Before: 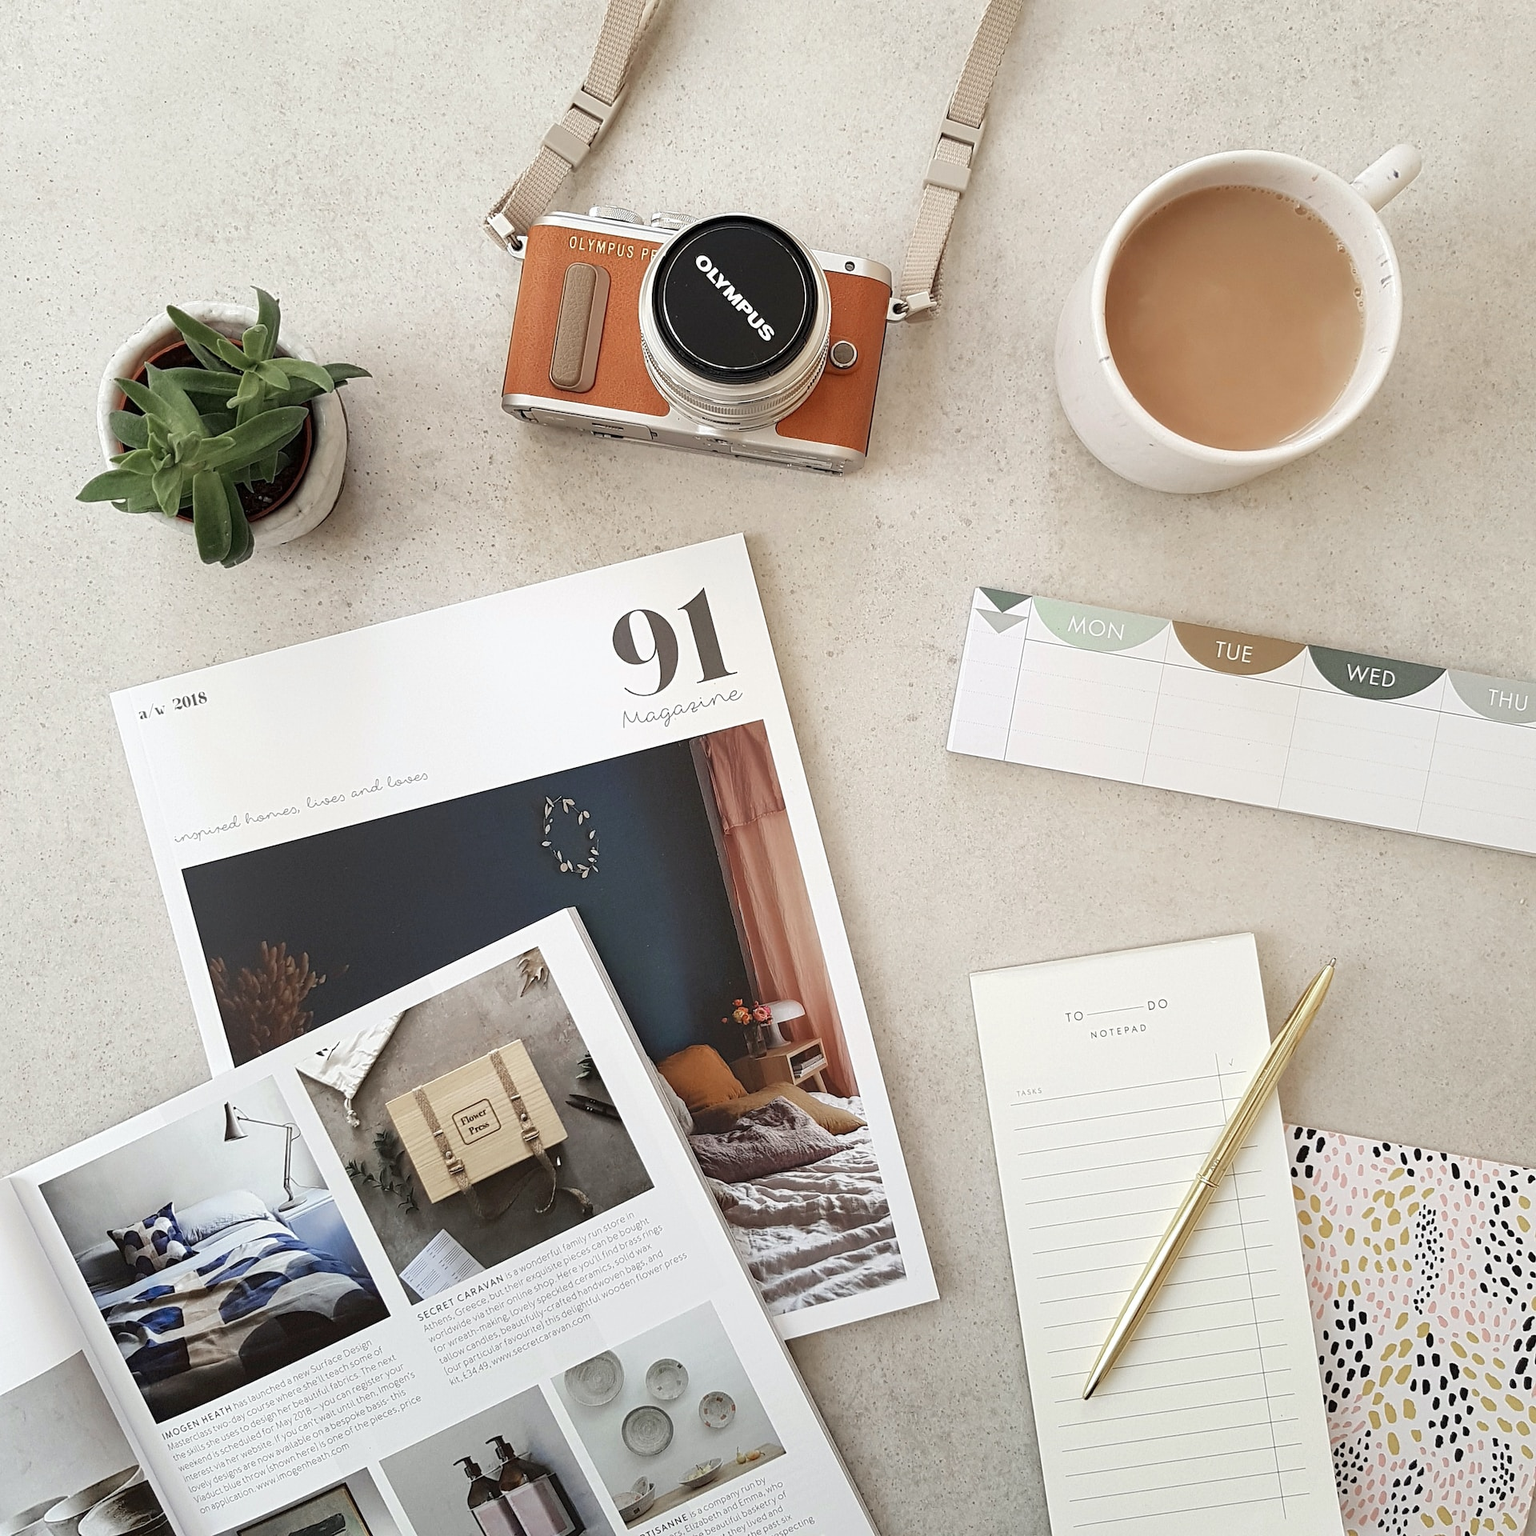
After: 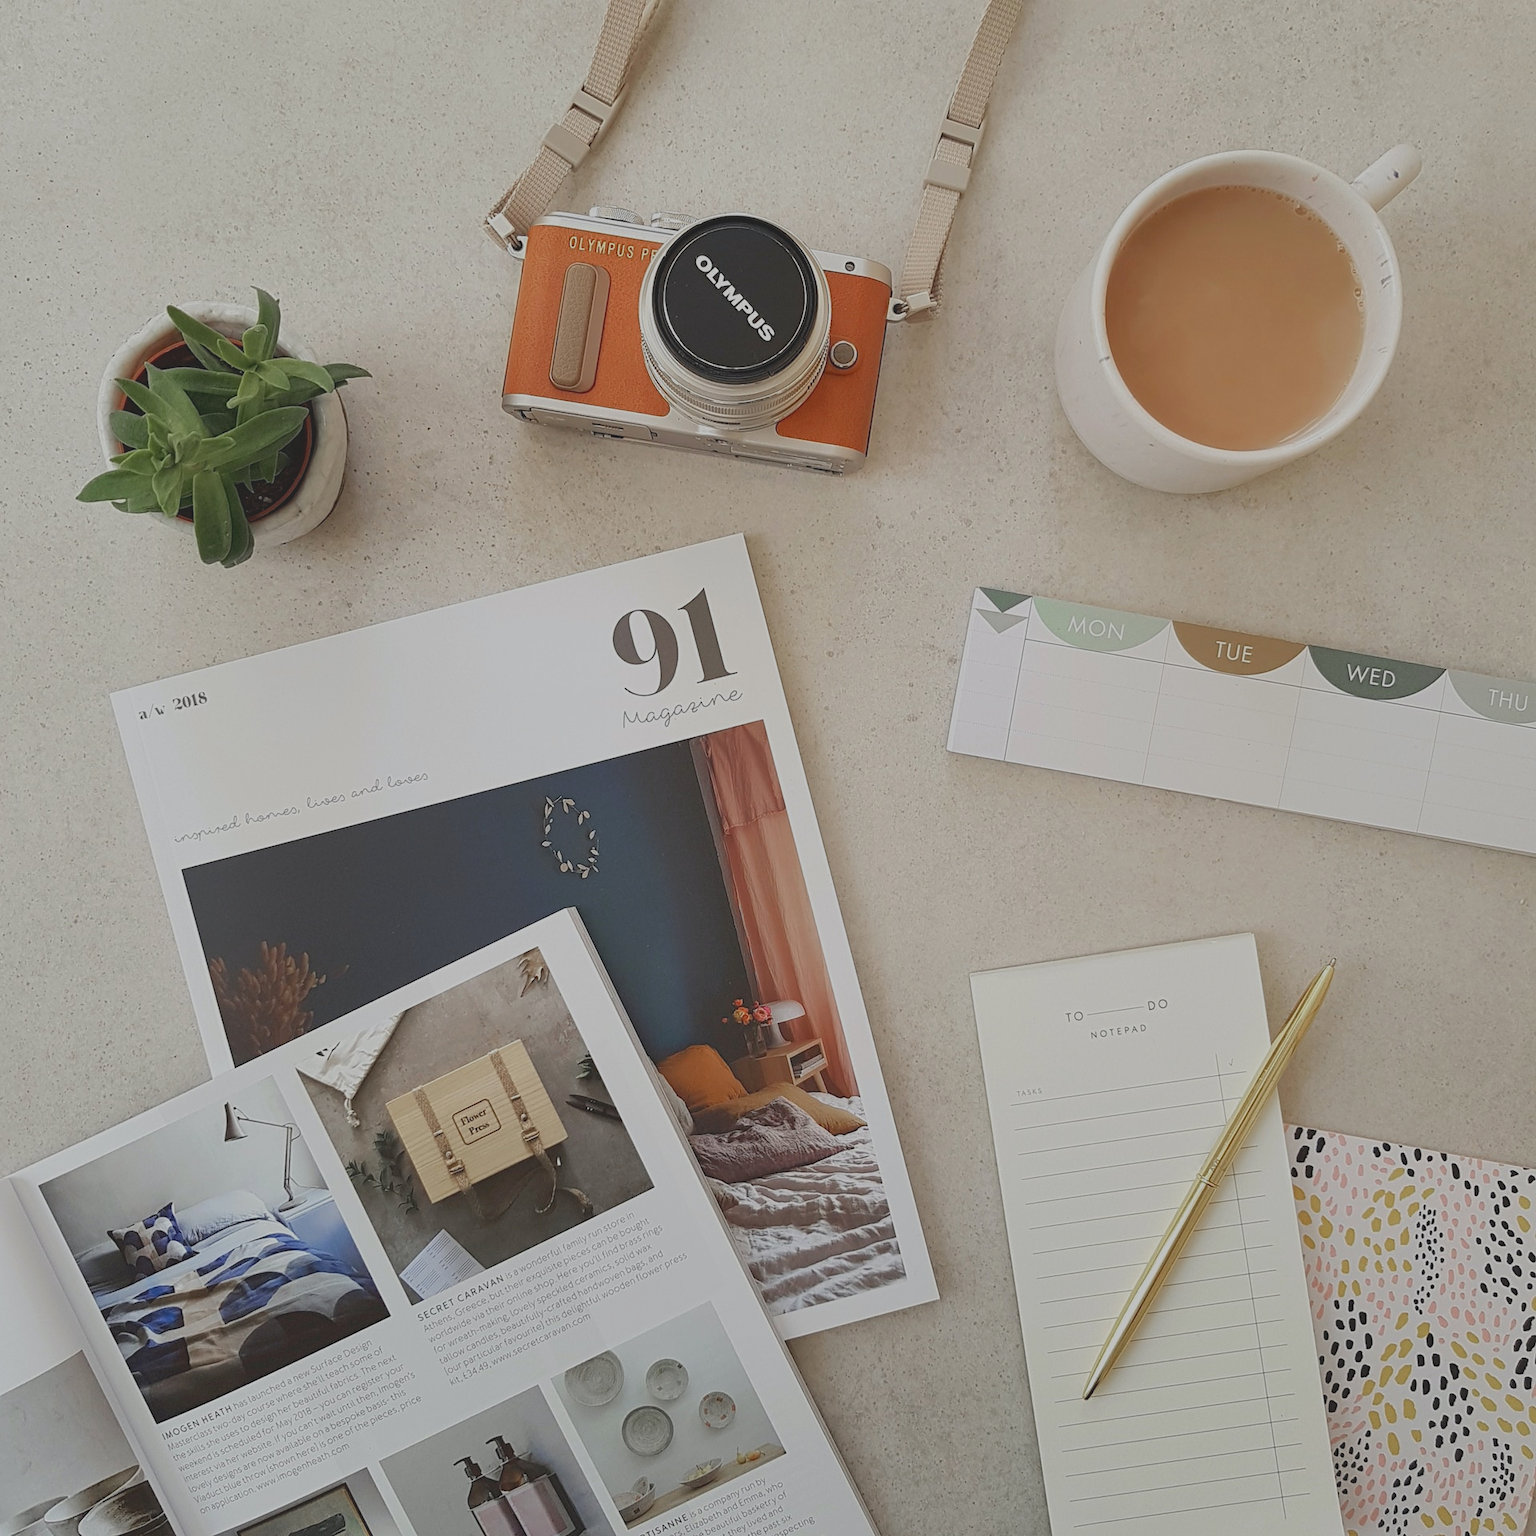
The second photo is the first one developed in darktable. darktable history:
contrast brightness saturation: contrast -0.28
shadows and highlights: radius 121.13, shadows 21.4, white point adjustment -9.72, highlights -14.39, soften with gaussian
